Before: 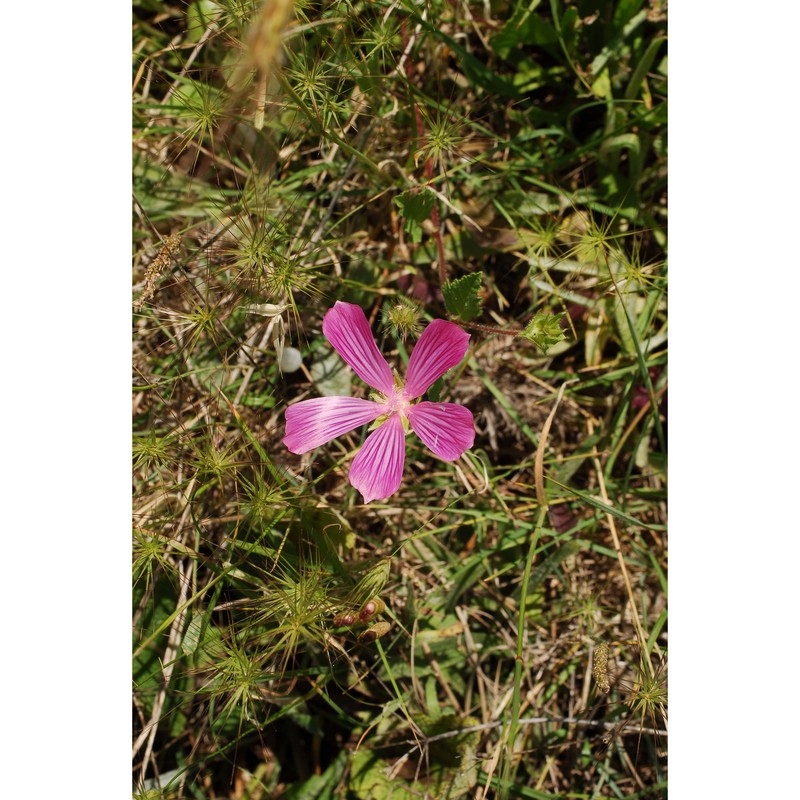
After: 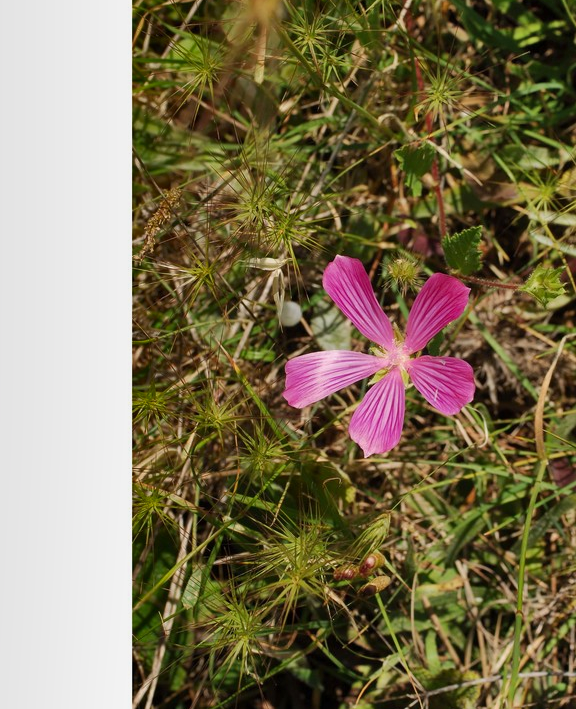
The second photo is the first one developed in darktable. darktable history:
exposure: exposure 0.203 EV, compensate highlight preservation false
shadows and highlights: shadows 80.46, white point adjustment -9.23, highlights -61.21, soften with gaussian
crop: top 5.796%, right 27.893%, bottom 5.555%
